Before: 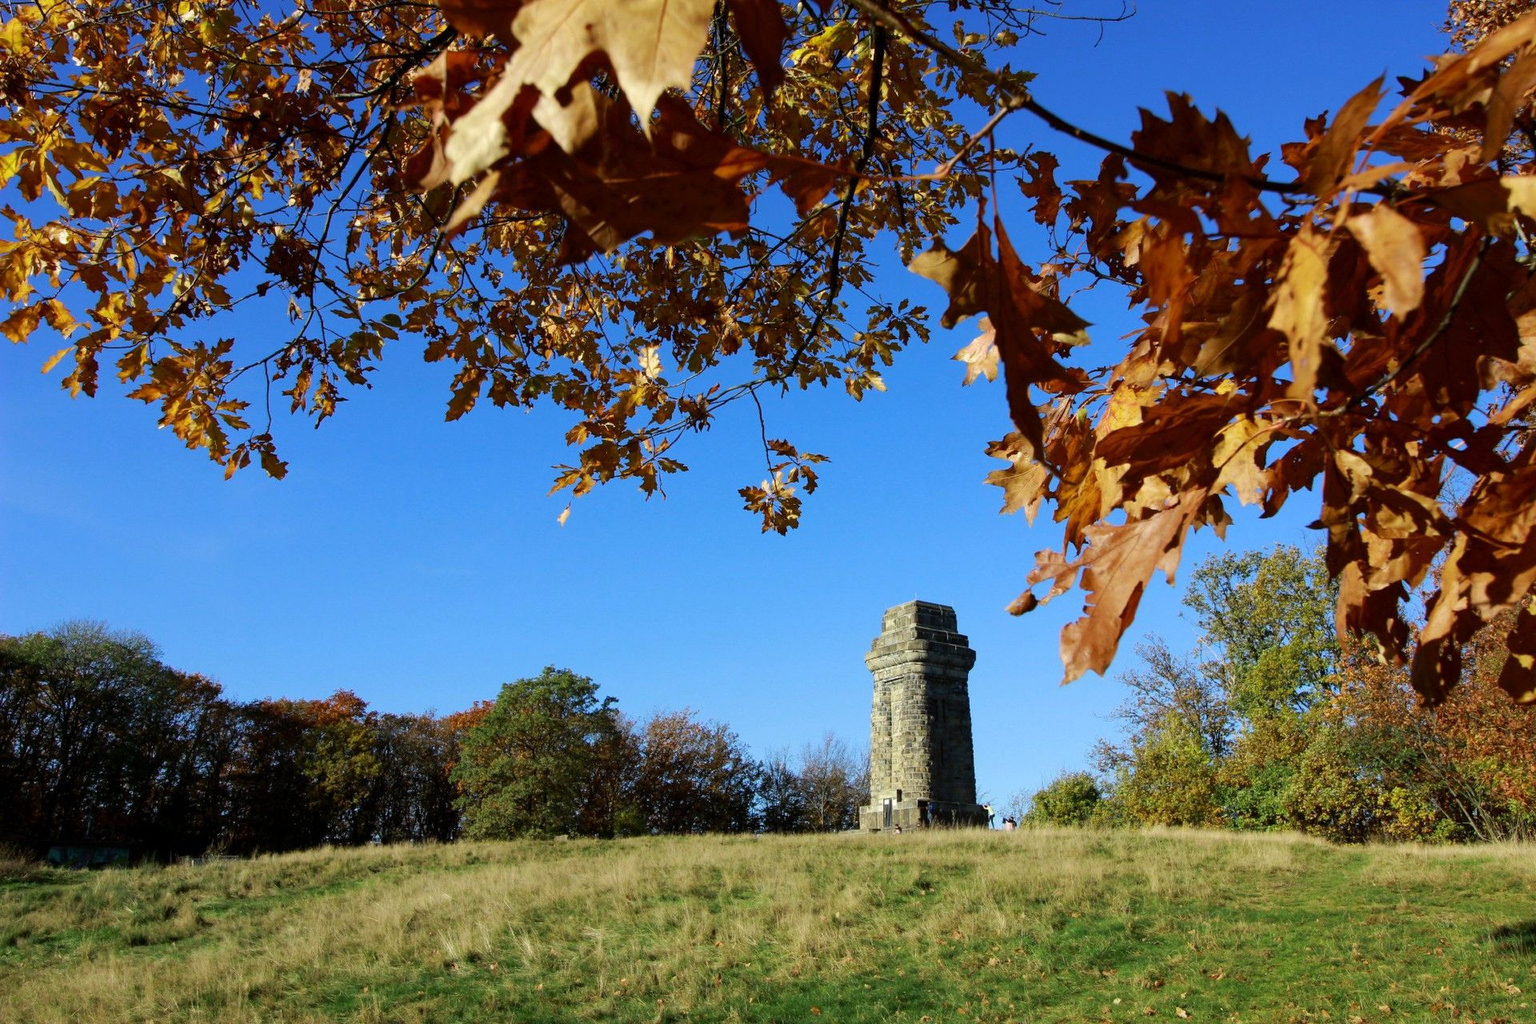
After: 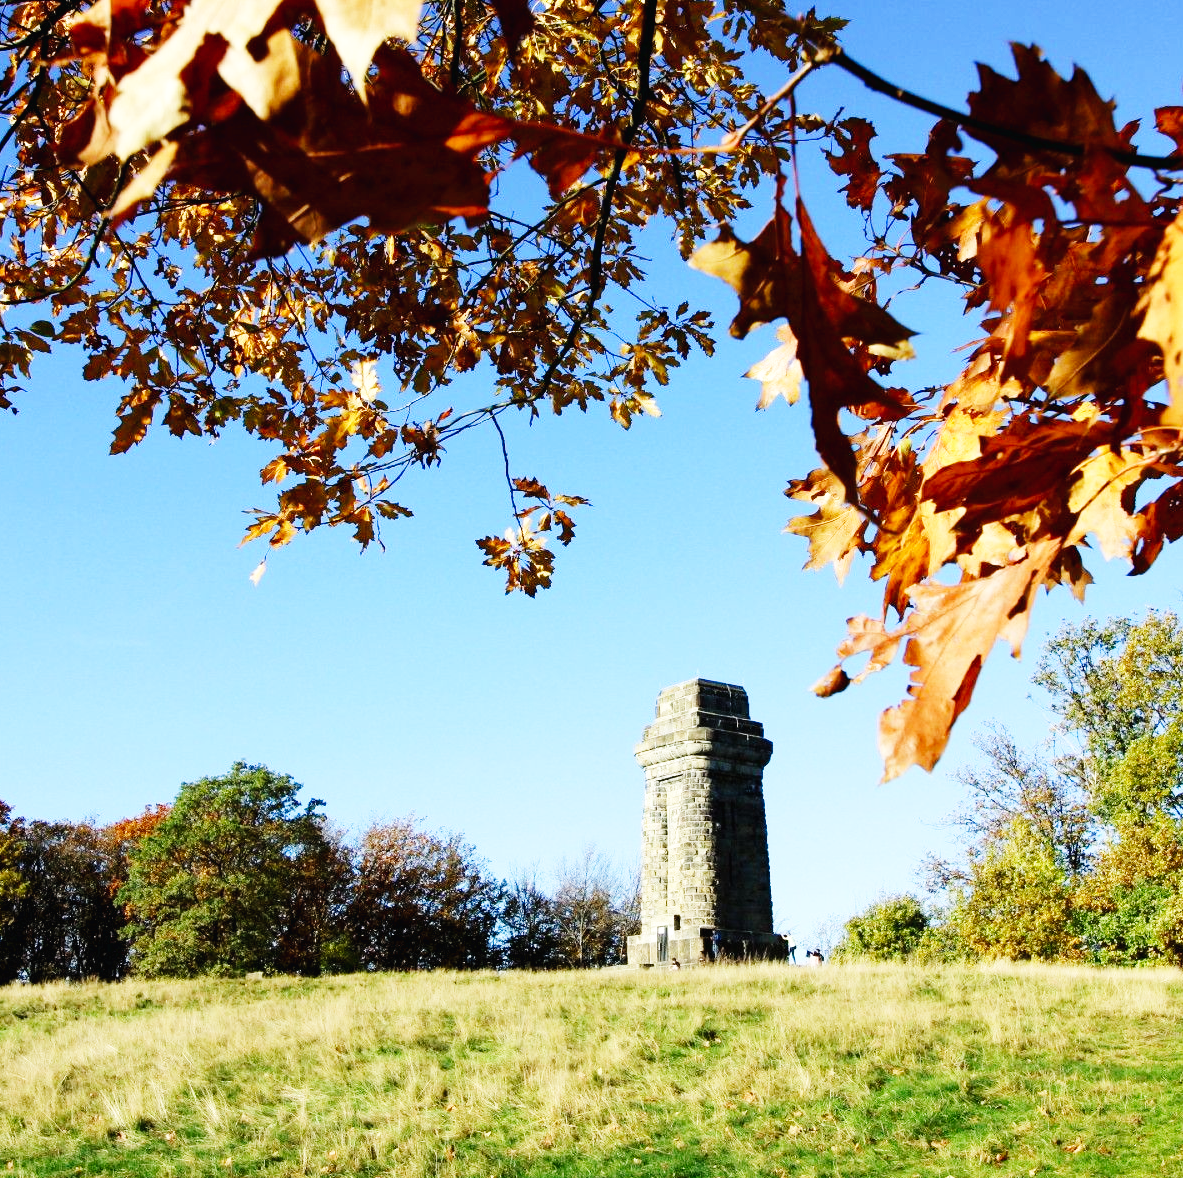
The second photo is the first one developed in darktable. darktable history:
contrast brightness saturation: saturation -0.064
base curve: curves: ch0 [(0, 0.003) (0.001, 0.002) (0.006, 0.004) (0.02, 0.022) (0.048, 0.086) (0.094, 0.234) (0.162, 0.431) (0.258, 0.629) (0.385, 0.8) (0.548, 0.918) (0.751, 0.988) (1, 1)], preserve colors none
crop and rotate: left 23.31%, top 5.644%, right 15.03%, bottom 2.301%
